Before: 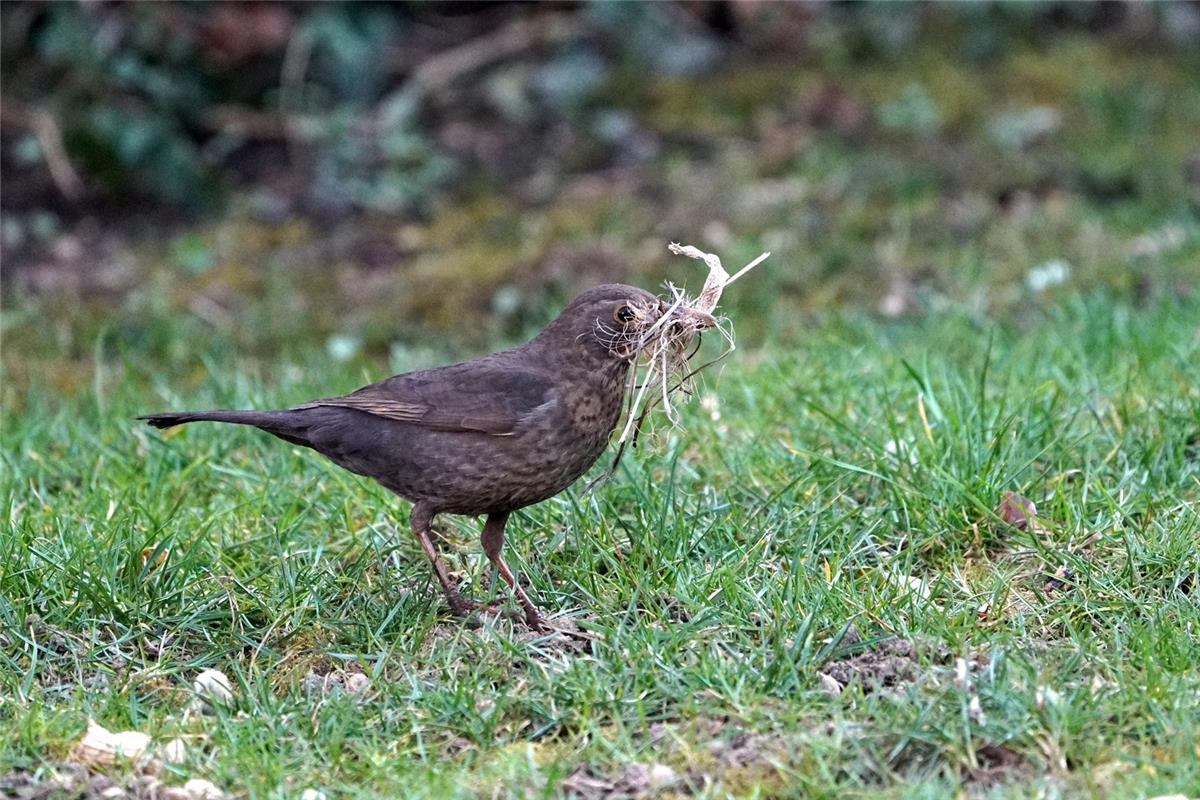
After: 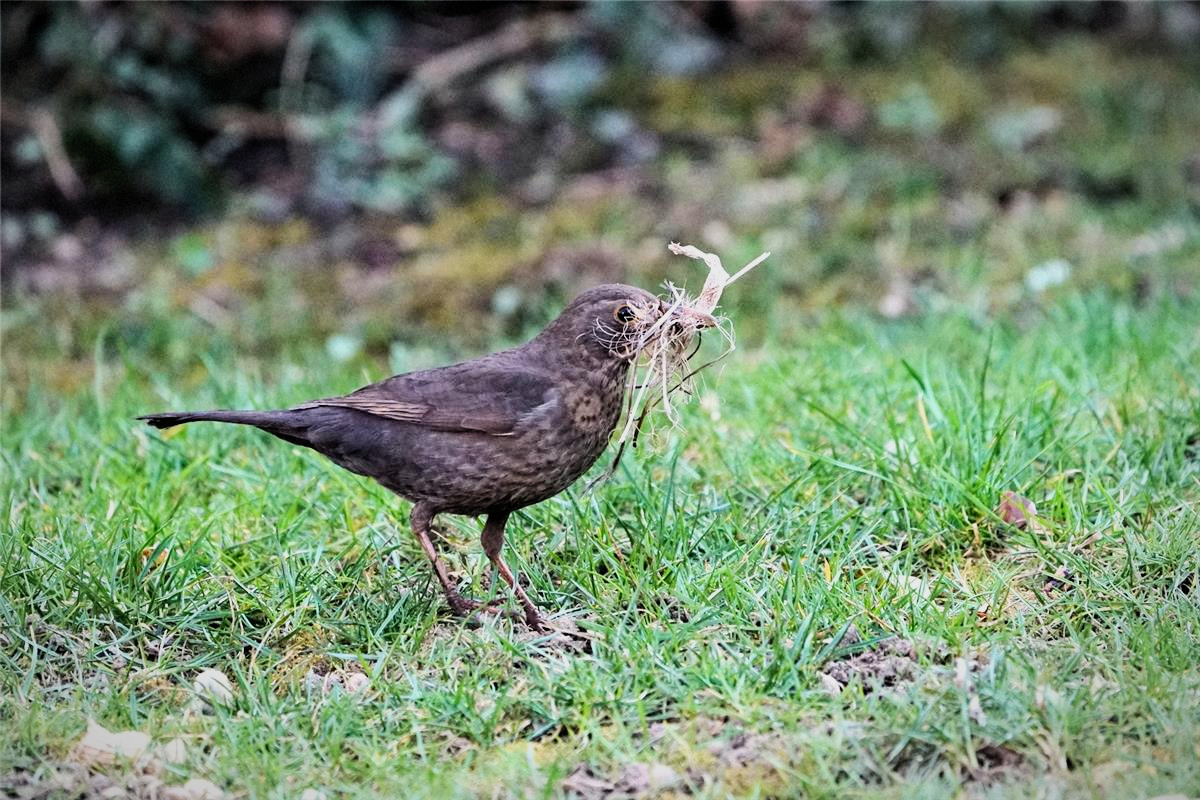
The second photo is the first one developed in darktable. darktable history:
vignetting: fall-off radius 69.1%, automatic ratio true
contrast brightness saturation: contrast 0.197, brightness 0.168, saturation 0.229
filmic rgb: black relative exposure -7.65 EV, white relative exposure 4.56 EV, threshold 3.01 EV, hardness 3.61, contrast 1.057, enable highlight reconstruction true
